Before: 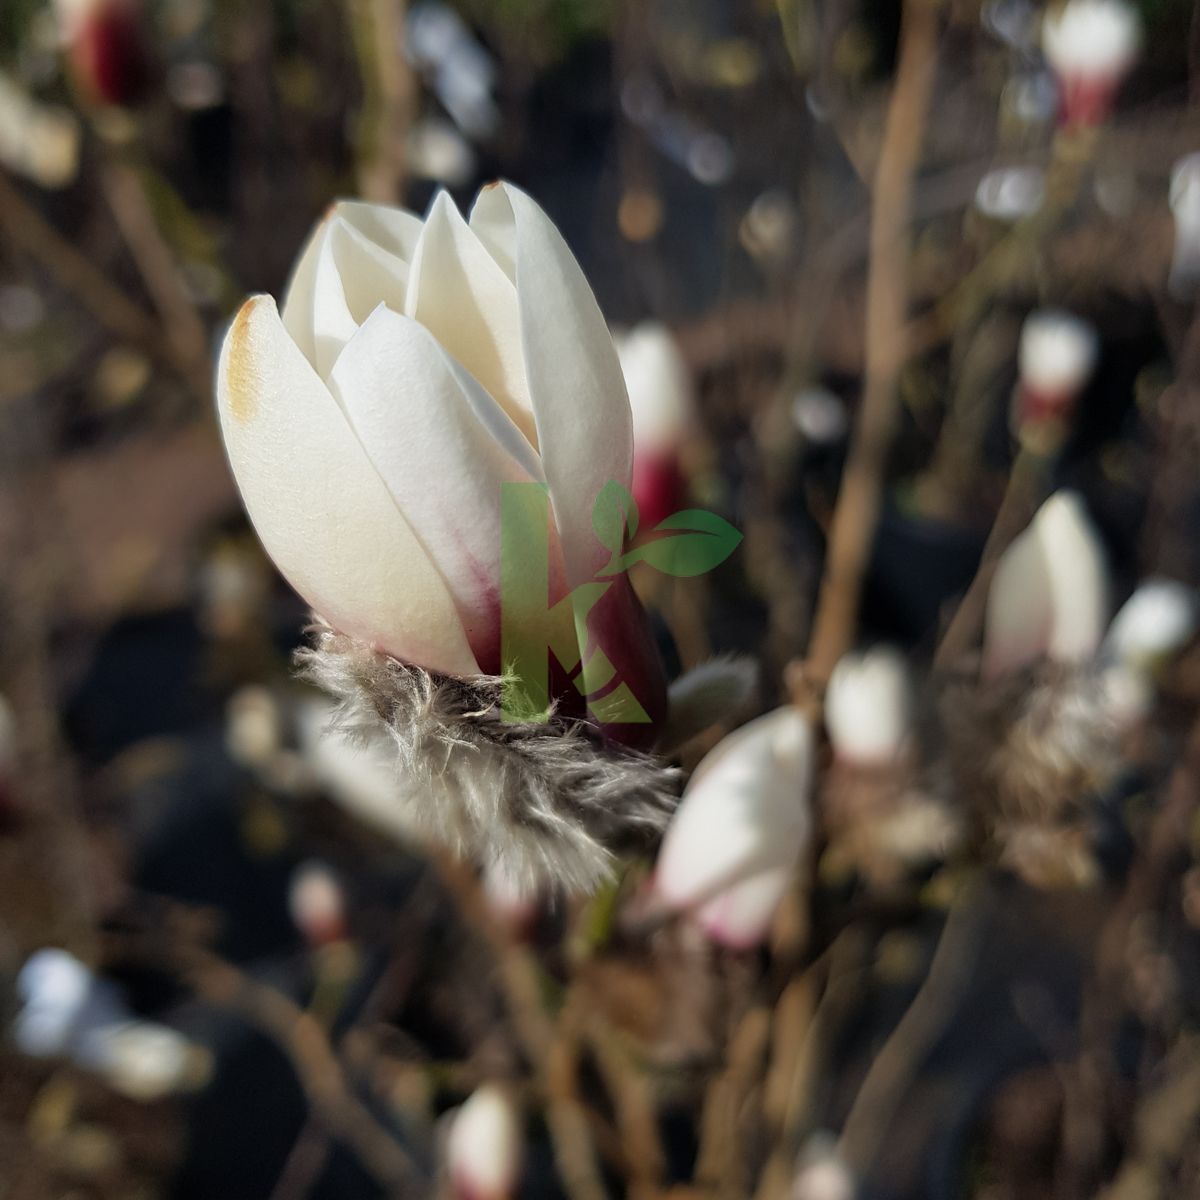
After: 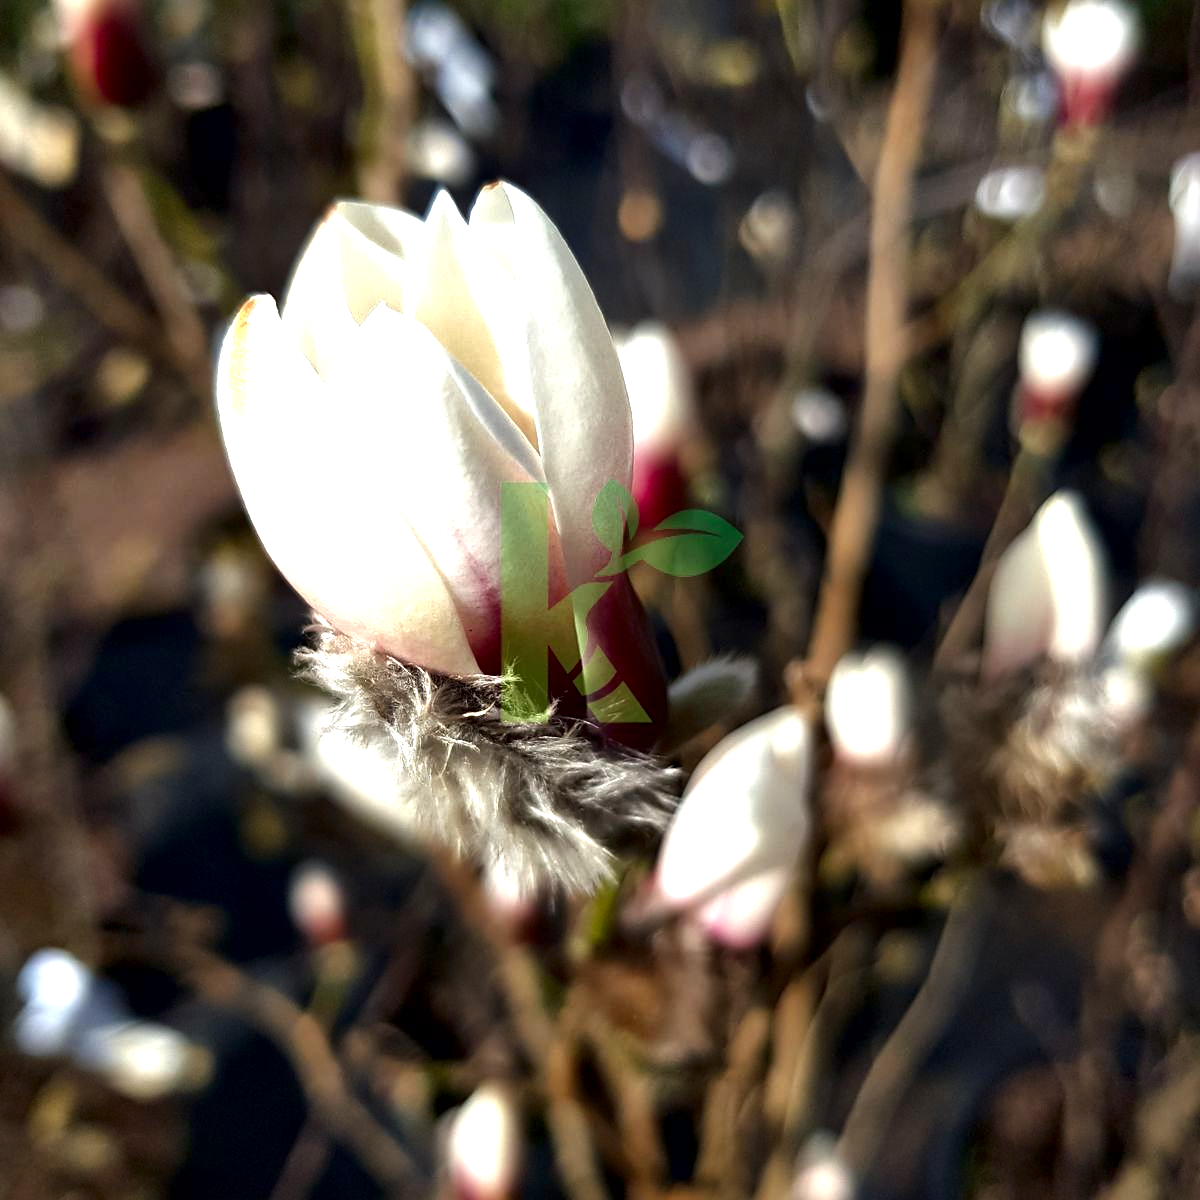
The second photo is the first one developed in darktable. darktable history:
sharpen: amount 0.207
local contrast: mode bilateral grid, contrast 21, coarseness 49, detail 141%, midtone range 0.2
exposure: black level correction 0, exposure 1.102 EV, compensate highlight preservation false
contrast brightness saturation: brightness -0.197, saturation 0.08
